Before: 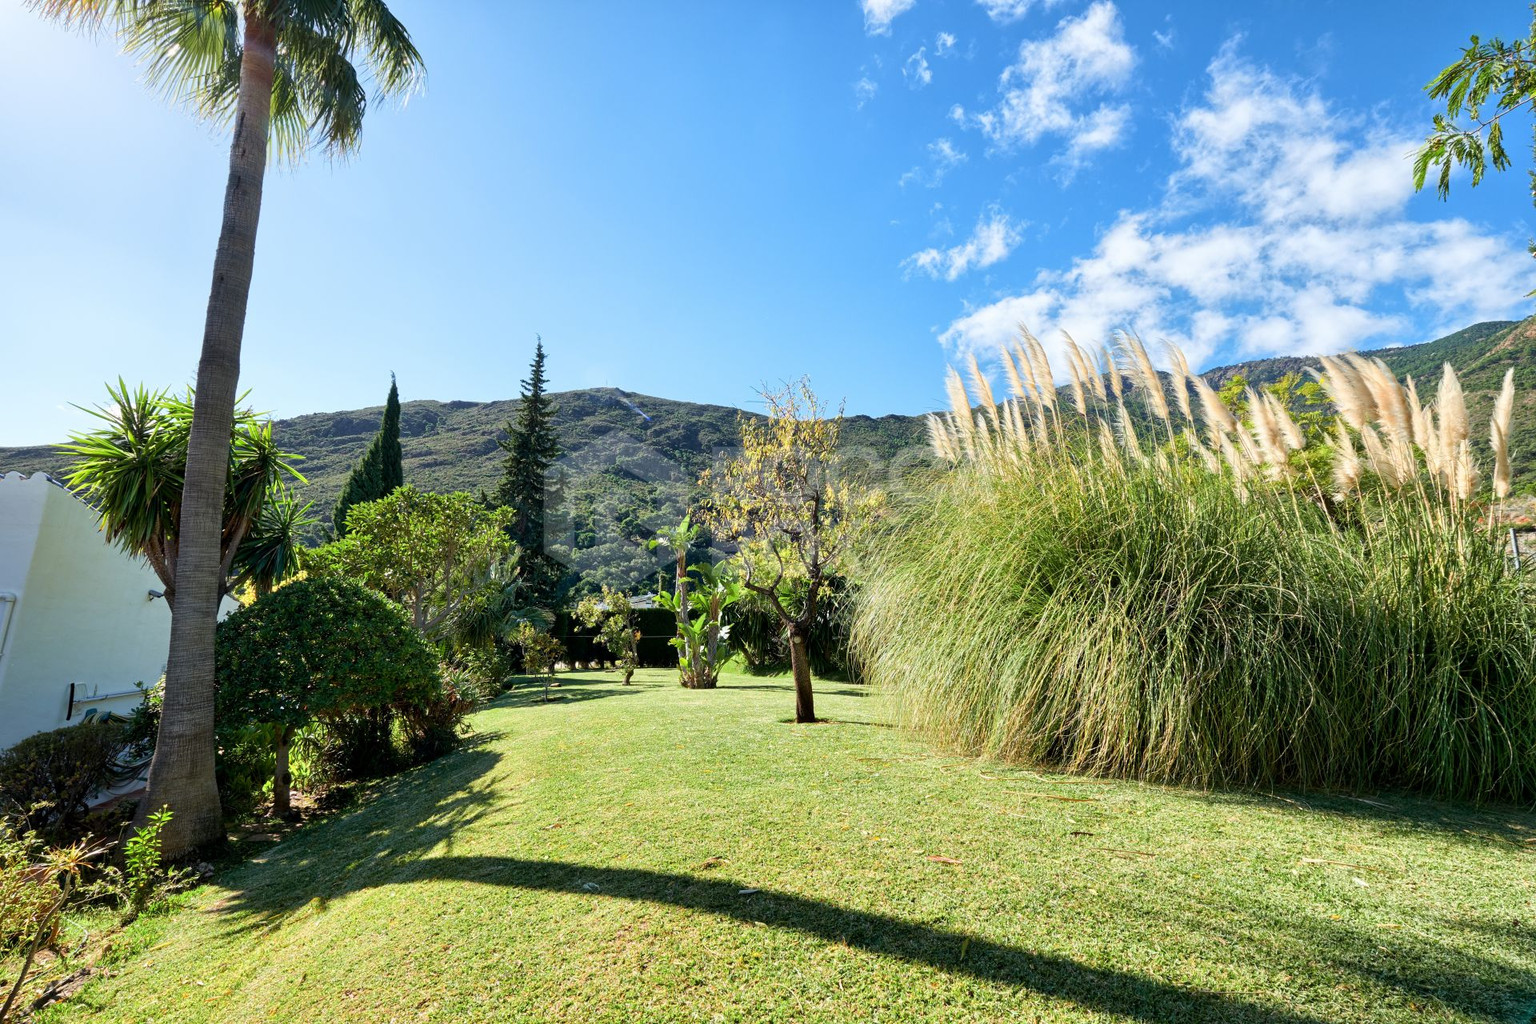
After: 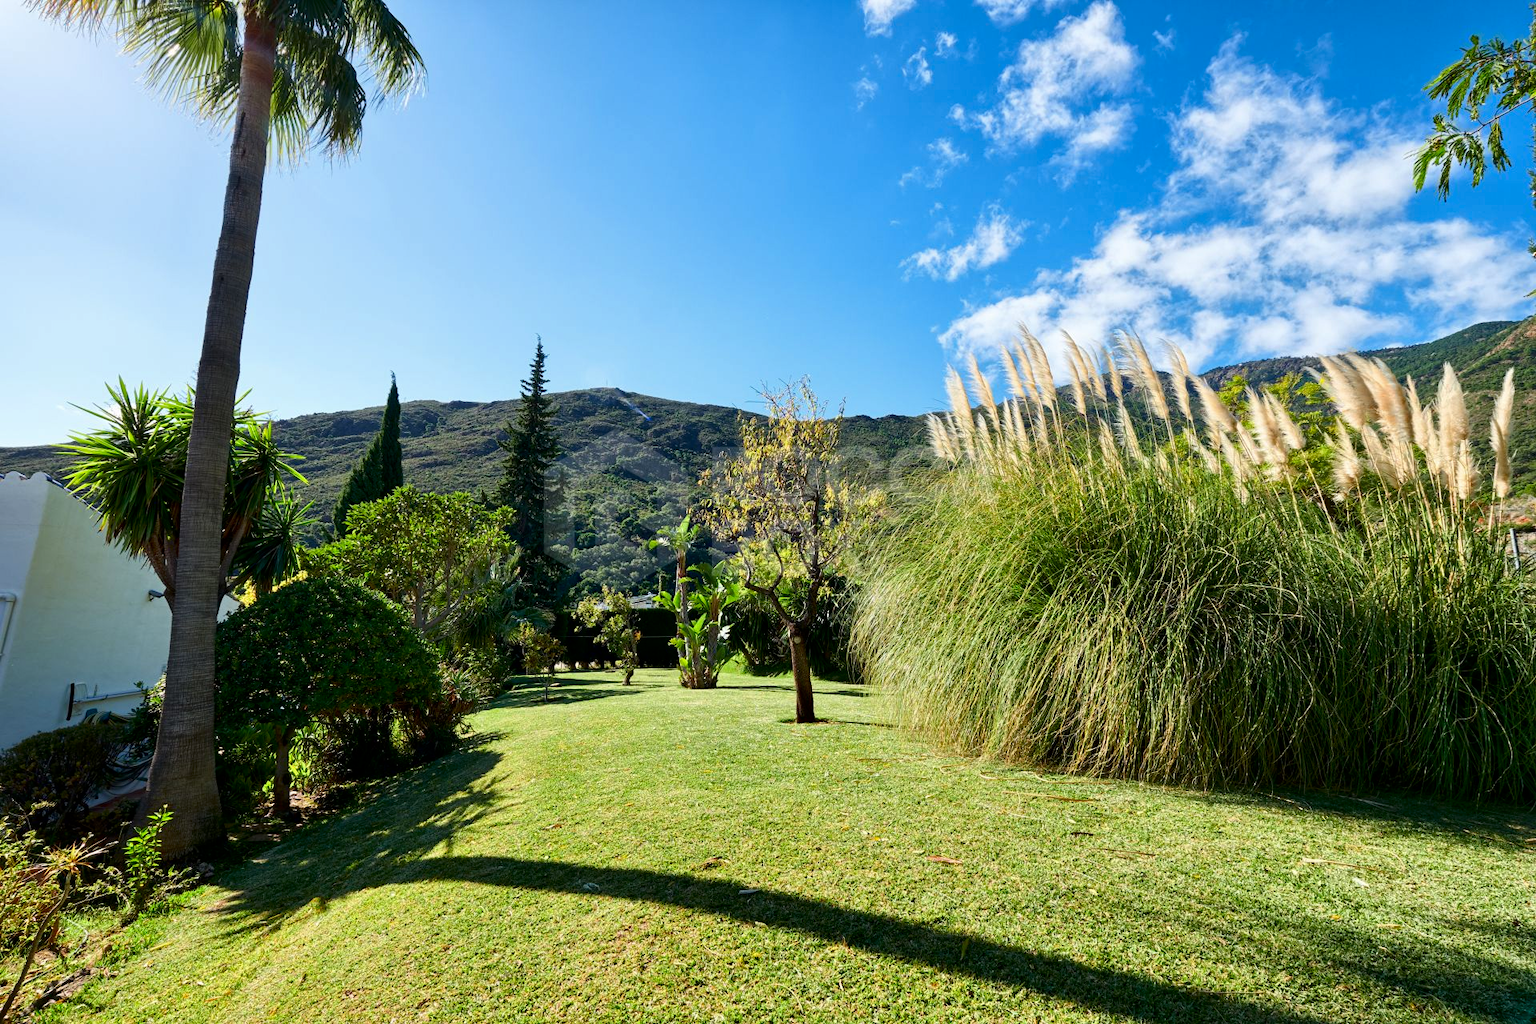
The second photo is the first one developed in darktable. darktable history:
contrast brightness saturation: contrast 0.069, brightness -0.144, saturation 0.117
